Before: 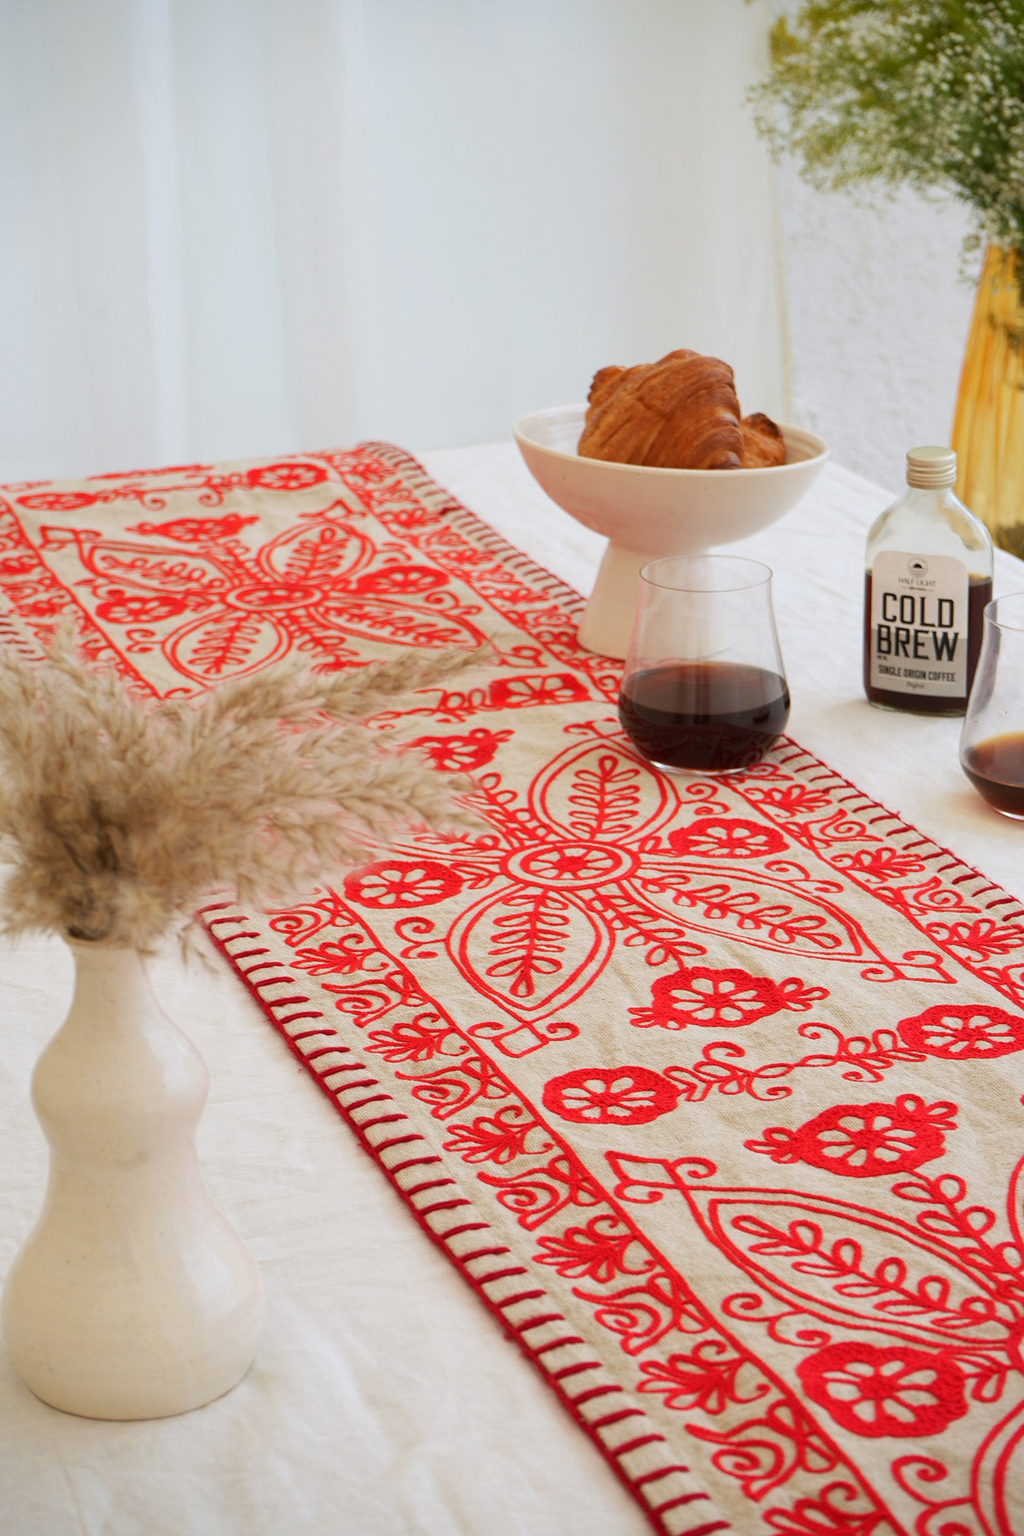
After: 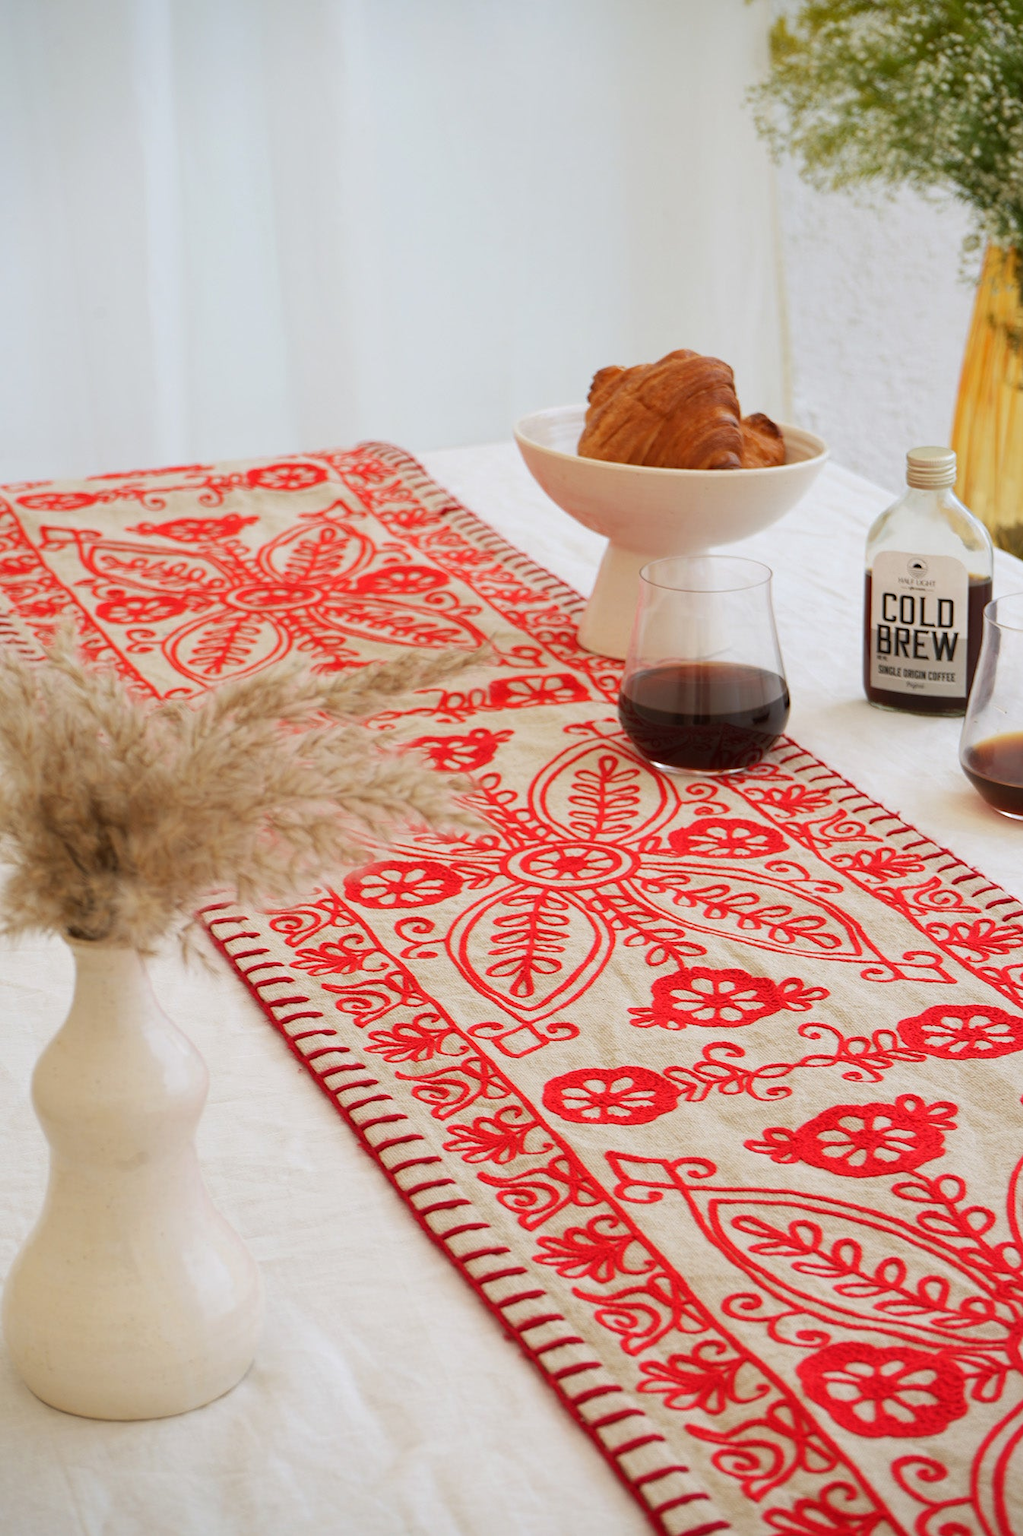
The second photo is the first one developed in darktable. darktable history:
sharpen: radius 5.303, amount 0.316, threshold 26.687
